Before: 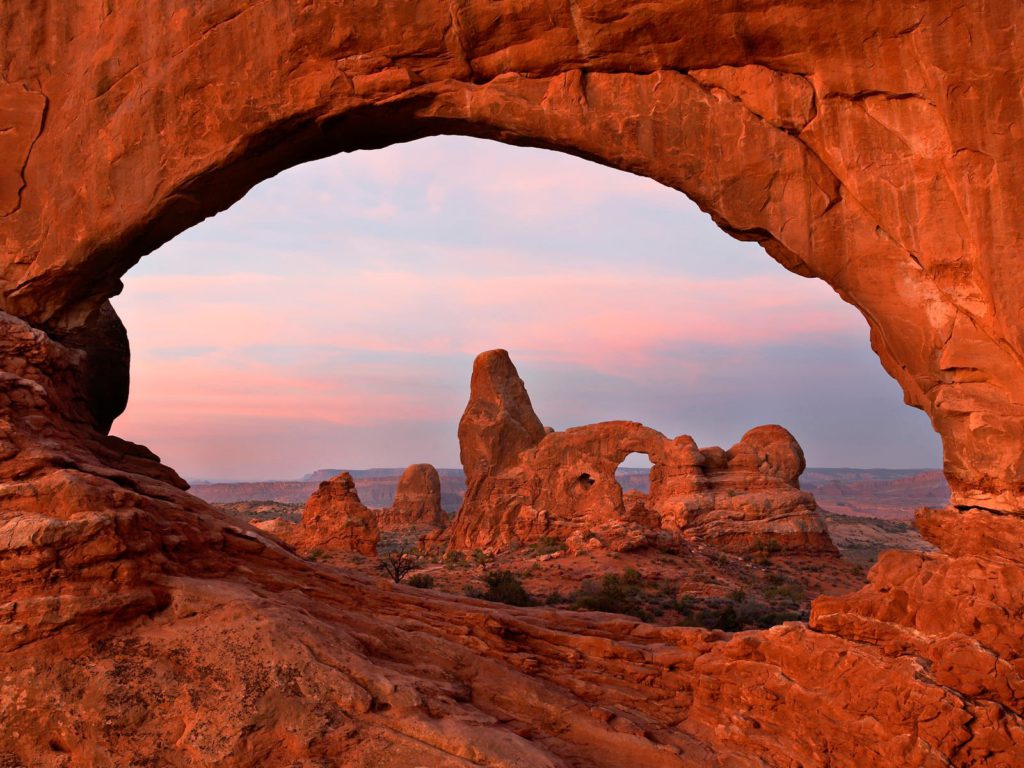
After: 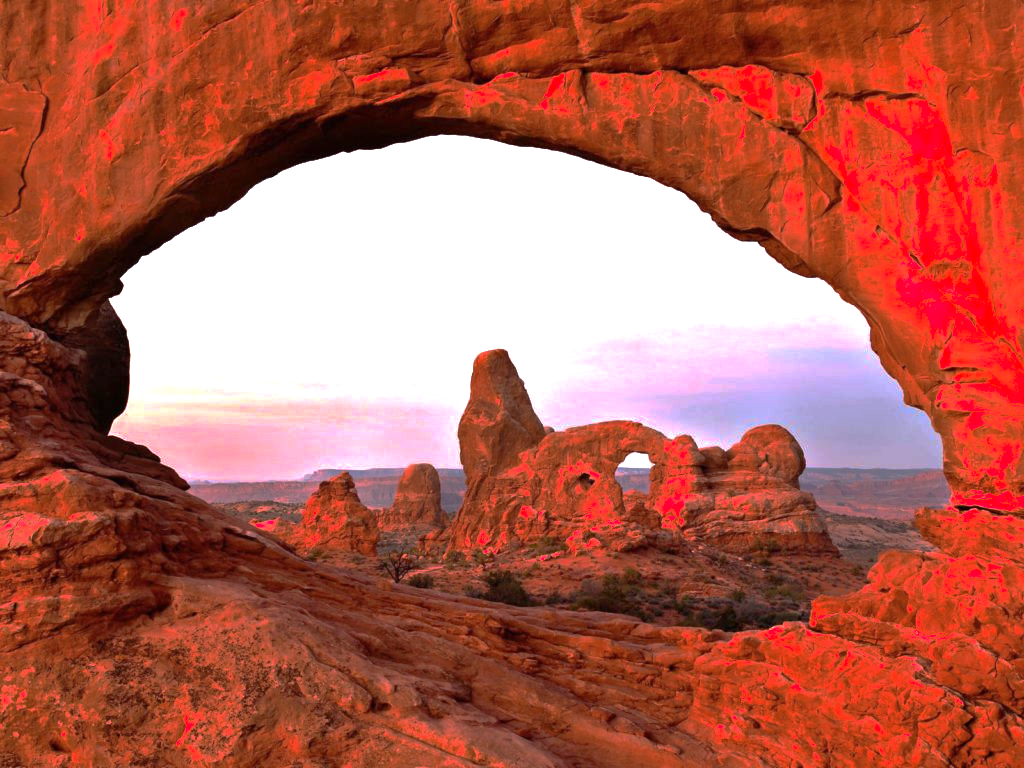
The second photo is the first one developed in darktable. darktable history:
exposure: black level correction 0, exposure 1.334 EV, compensate exposure bias true, compensate highlight preservation false
base curve: curves: ch0 [(0, 0) (0.841, 0.609) (1, 1)], preserve colors none
contrast equalizer: octaves 7, y [[0.5, 0.488, 0.462, 0.461, 0.491, 0.5], [0.5 ×6], [0.5 ×6], [0 ×6], [0 ×6]], mix -0.085
